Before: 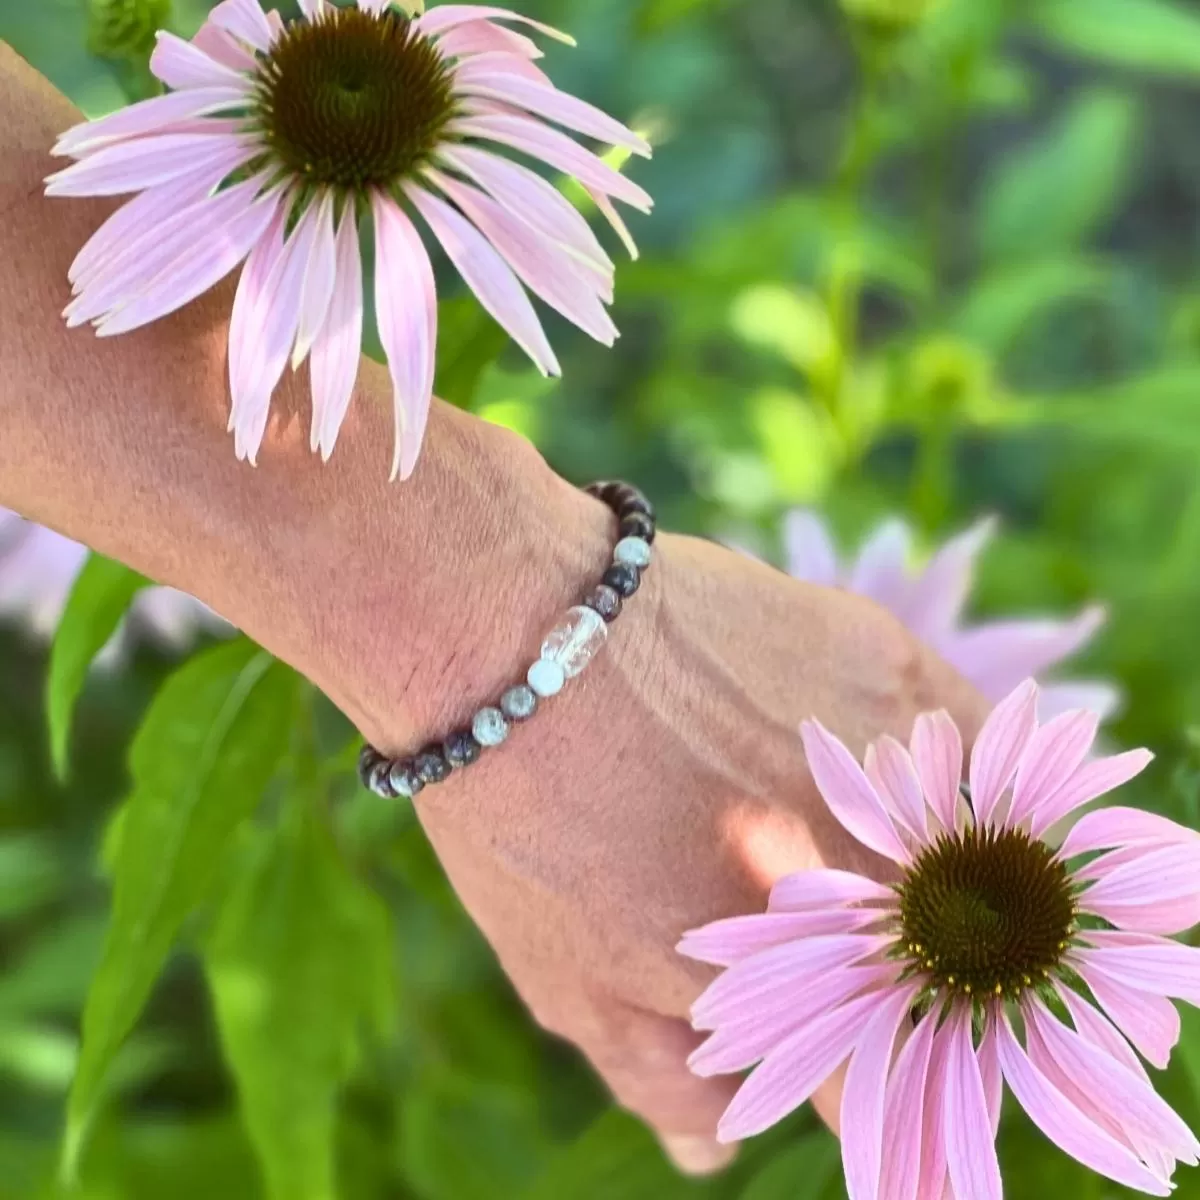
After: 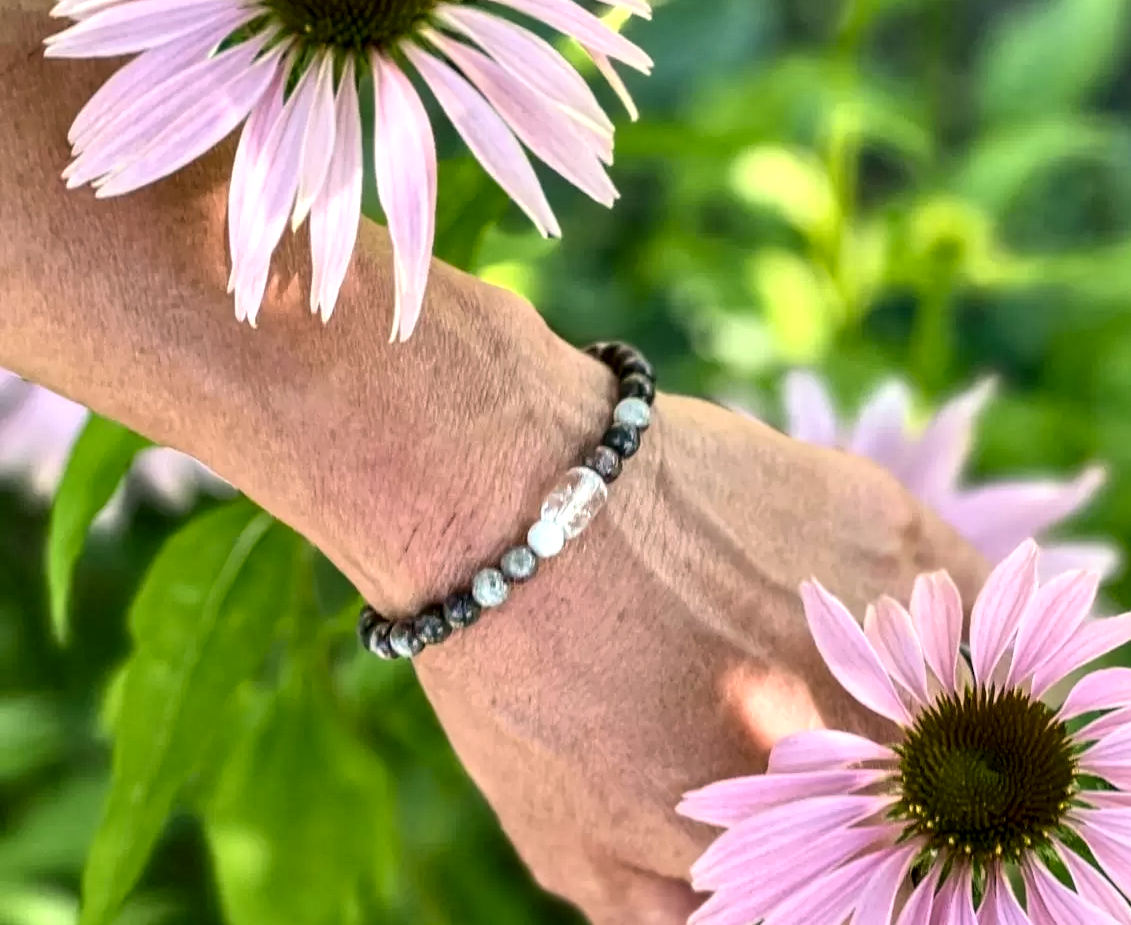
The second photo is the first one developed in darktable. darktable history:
color correction: highlights a* 4.02, highlights b* 4.98, shadows a* -7.55, shadows b* 4.98
crop and rotate: angle 0.03°, top 11.643%, right 5.651%, bottom 11.189%
local contrast: detail 160%
